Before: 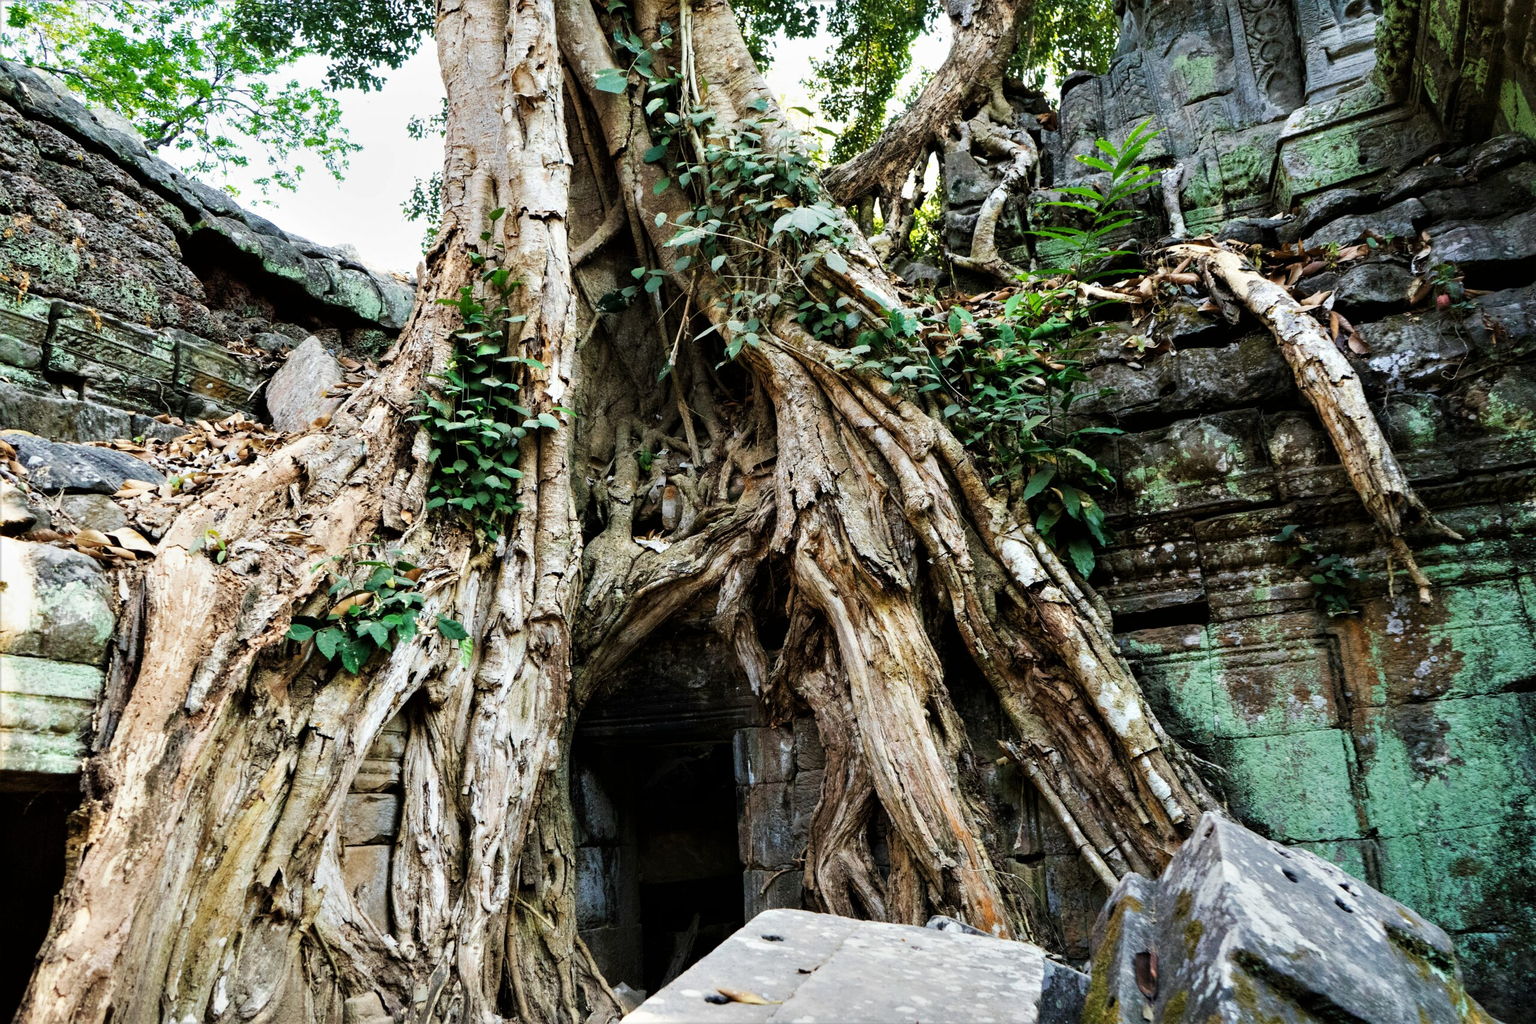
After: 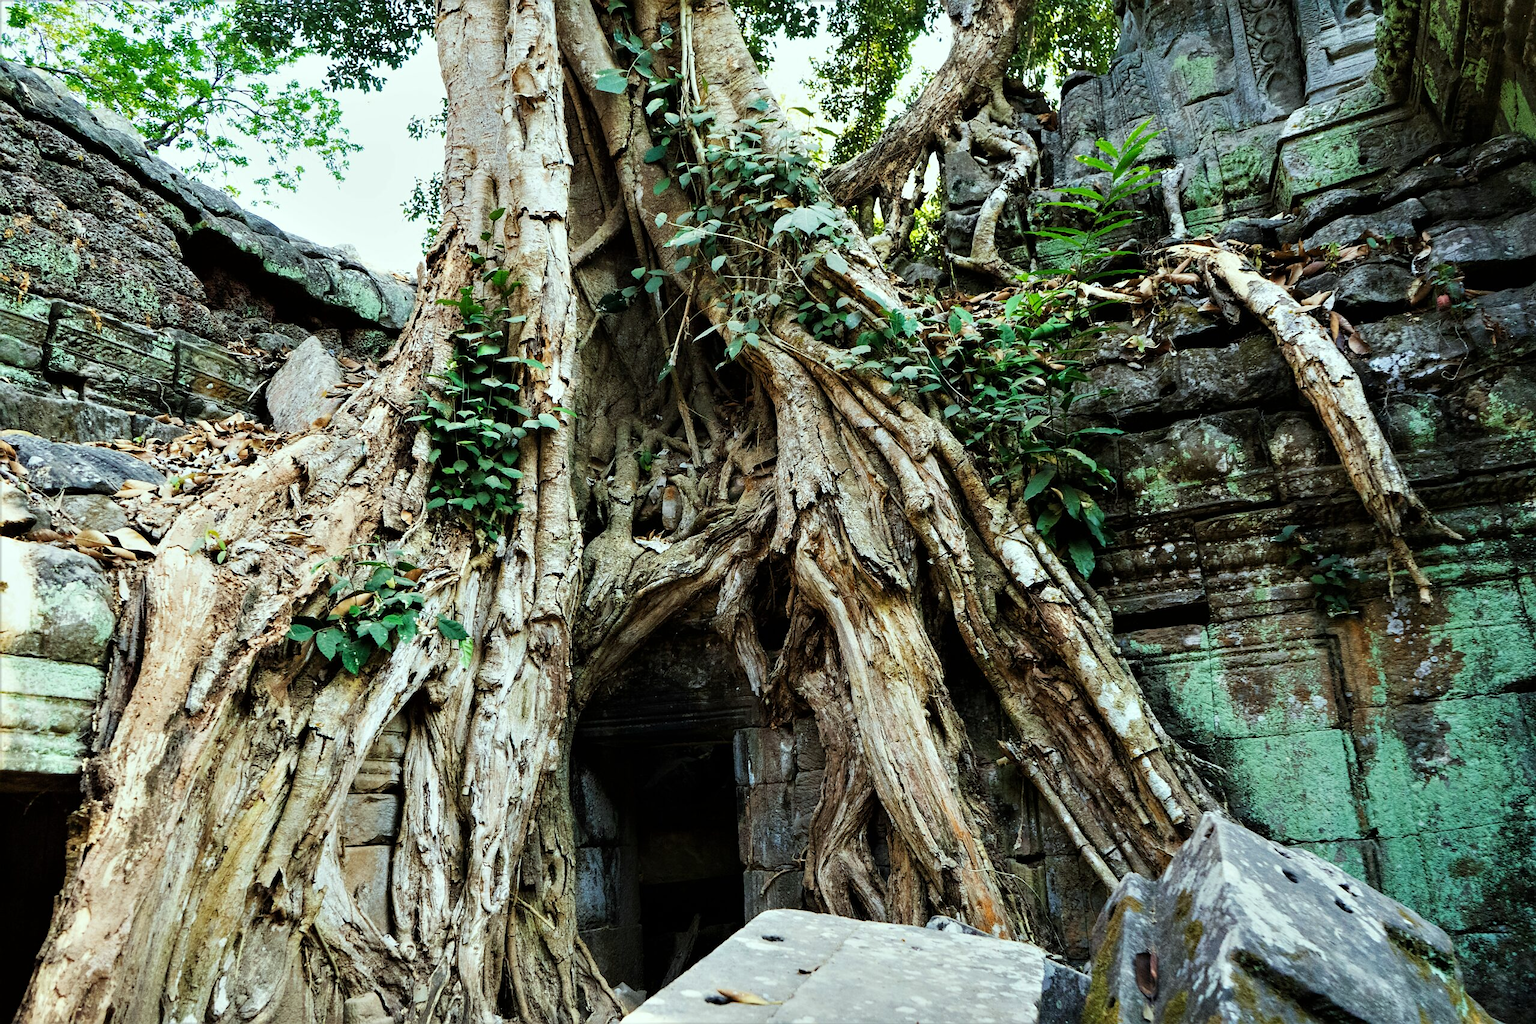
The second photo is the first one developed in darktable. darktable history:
sharpen: radius 1, threshold 1
color correction: highlights a* -6.69, highlights b* 0.49
